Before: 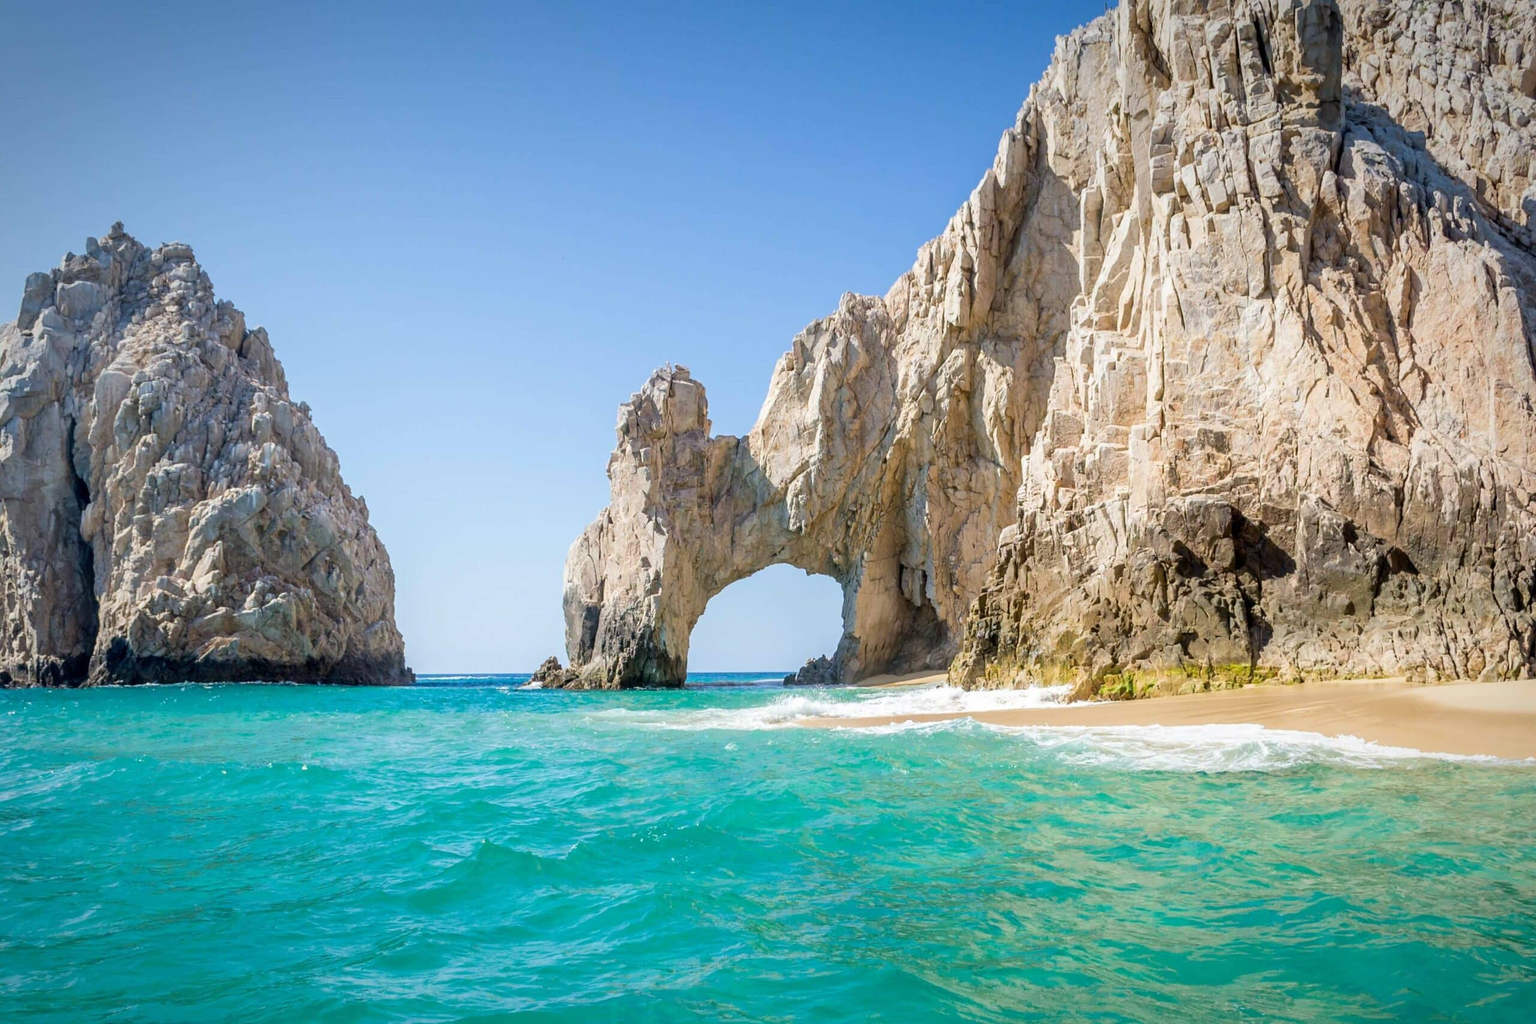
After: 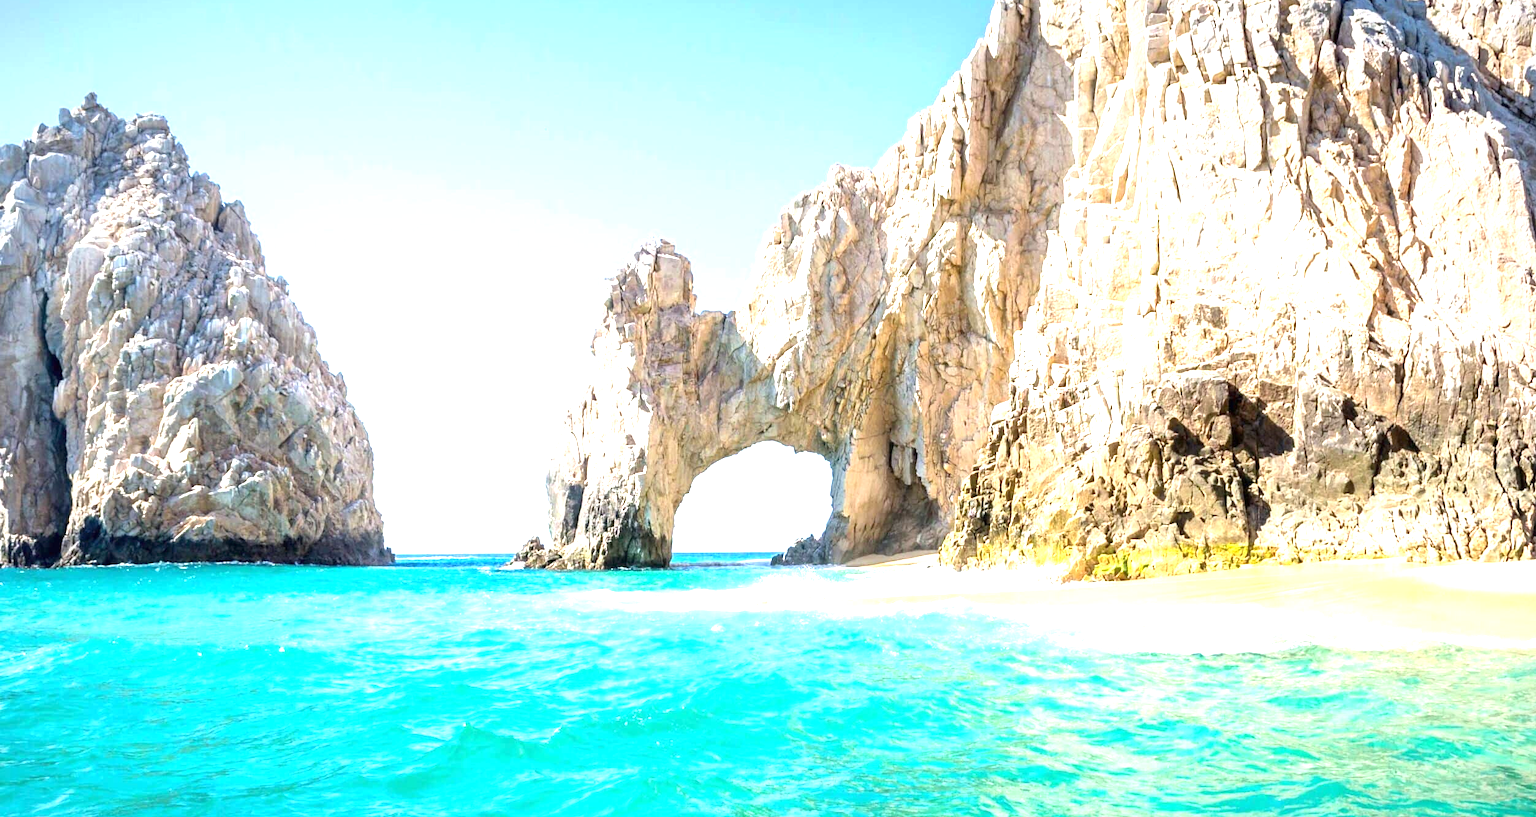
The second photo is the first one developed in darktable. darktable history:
crop and rotate: left 1.914%, top 12.935%, right 0.145%, bottom 8.846%
exposure: black level correction 0, exposure 1.462 EV, compensate highlight preservation false
